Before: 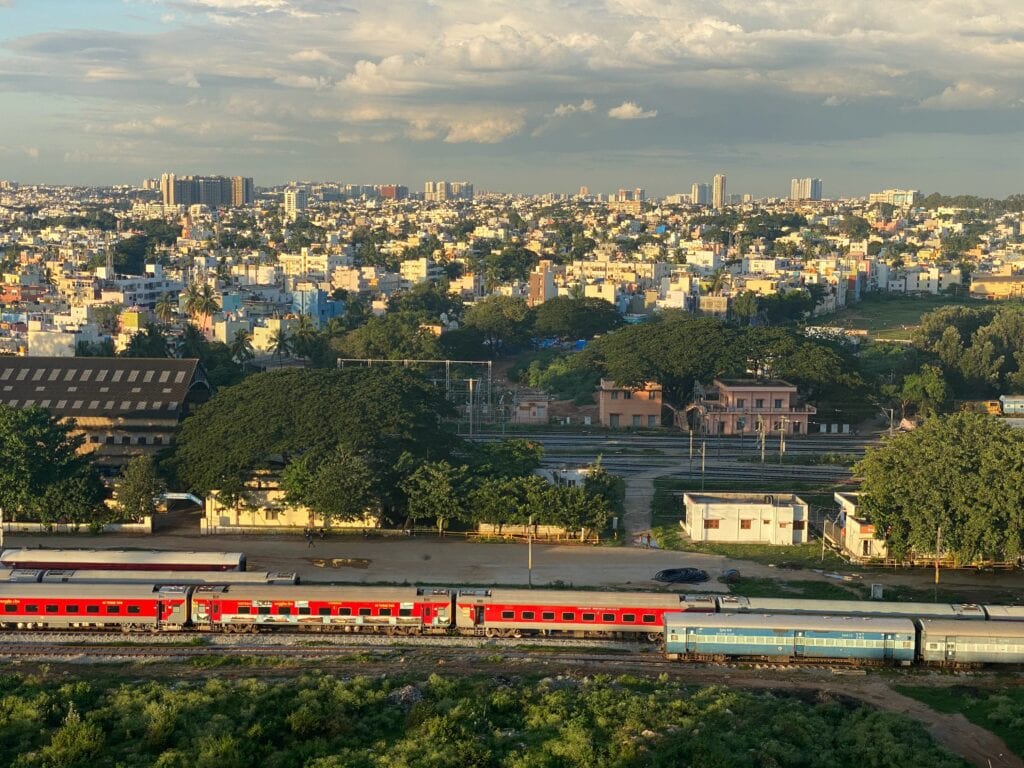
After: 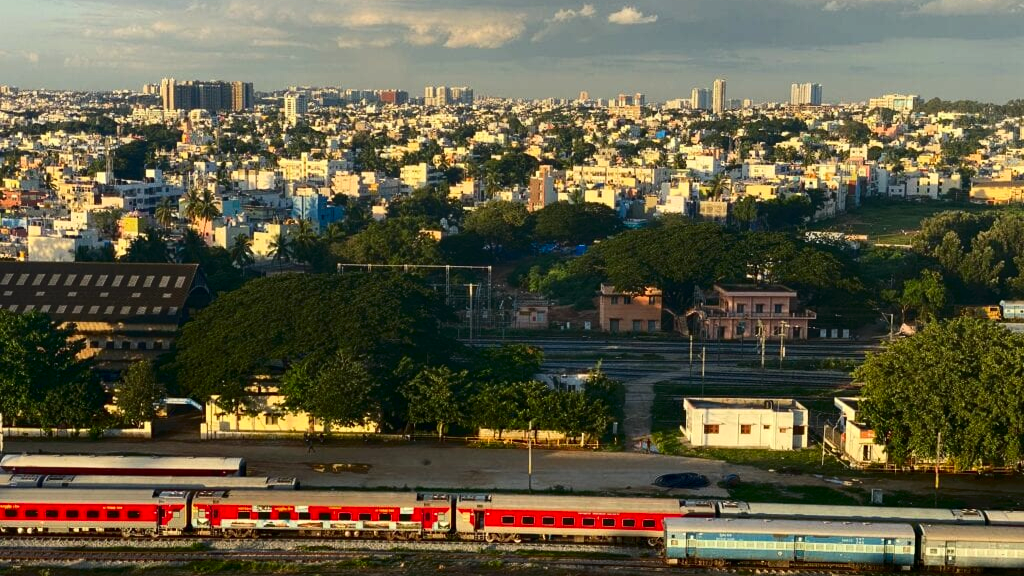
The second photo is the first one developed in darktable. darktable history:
crop and rotate: top 12.401%, bottom 12.478%
contrast brightness saturation: contrast 0.211, brightness -0.107, saturation 0.212
